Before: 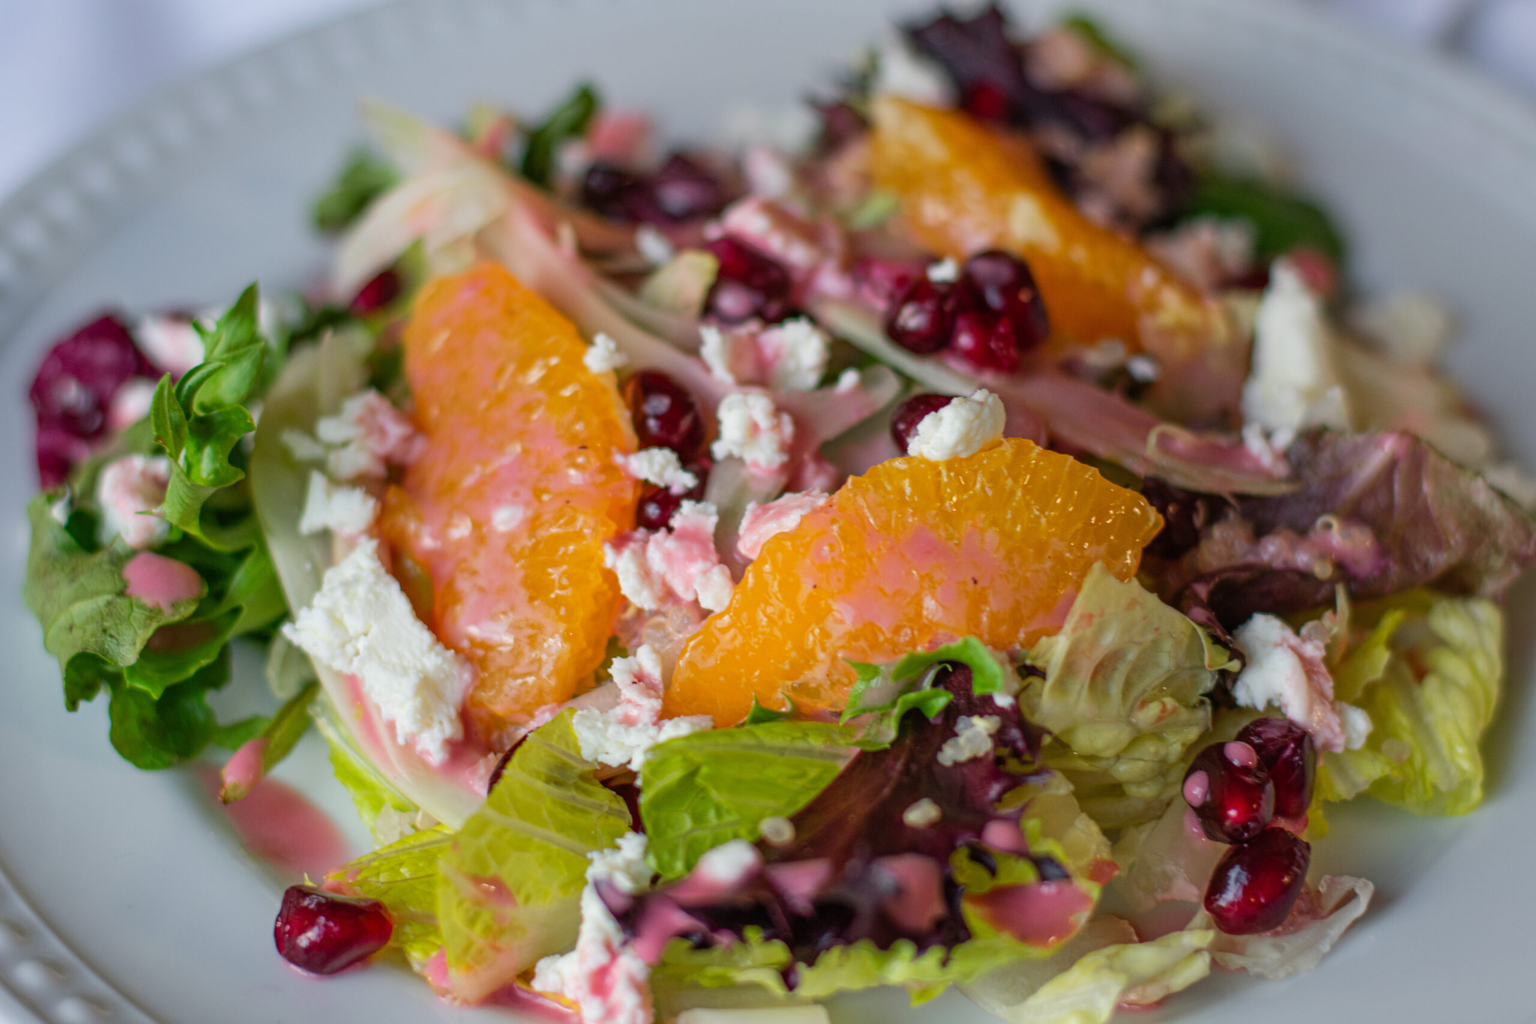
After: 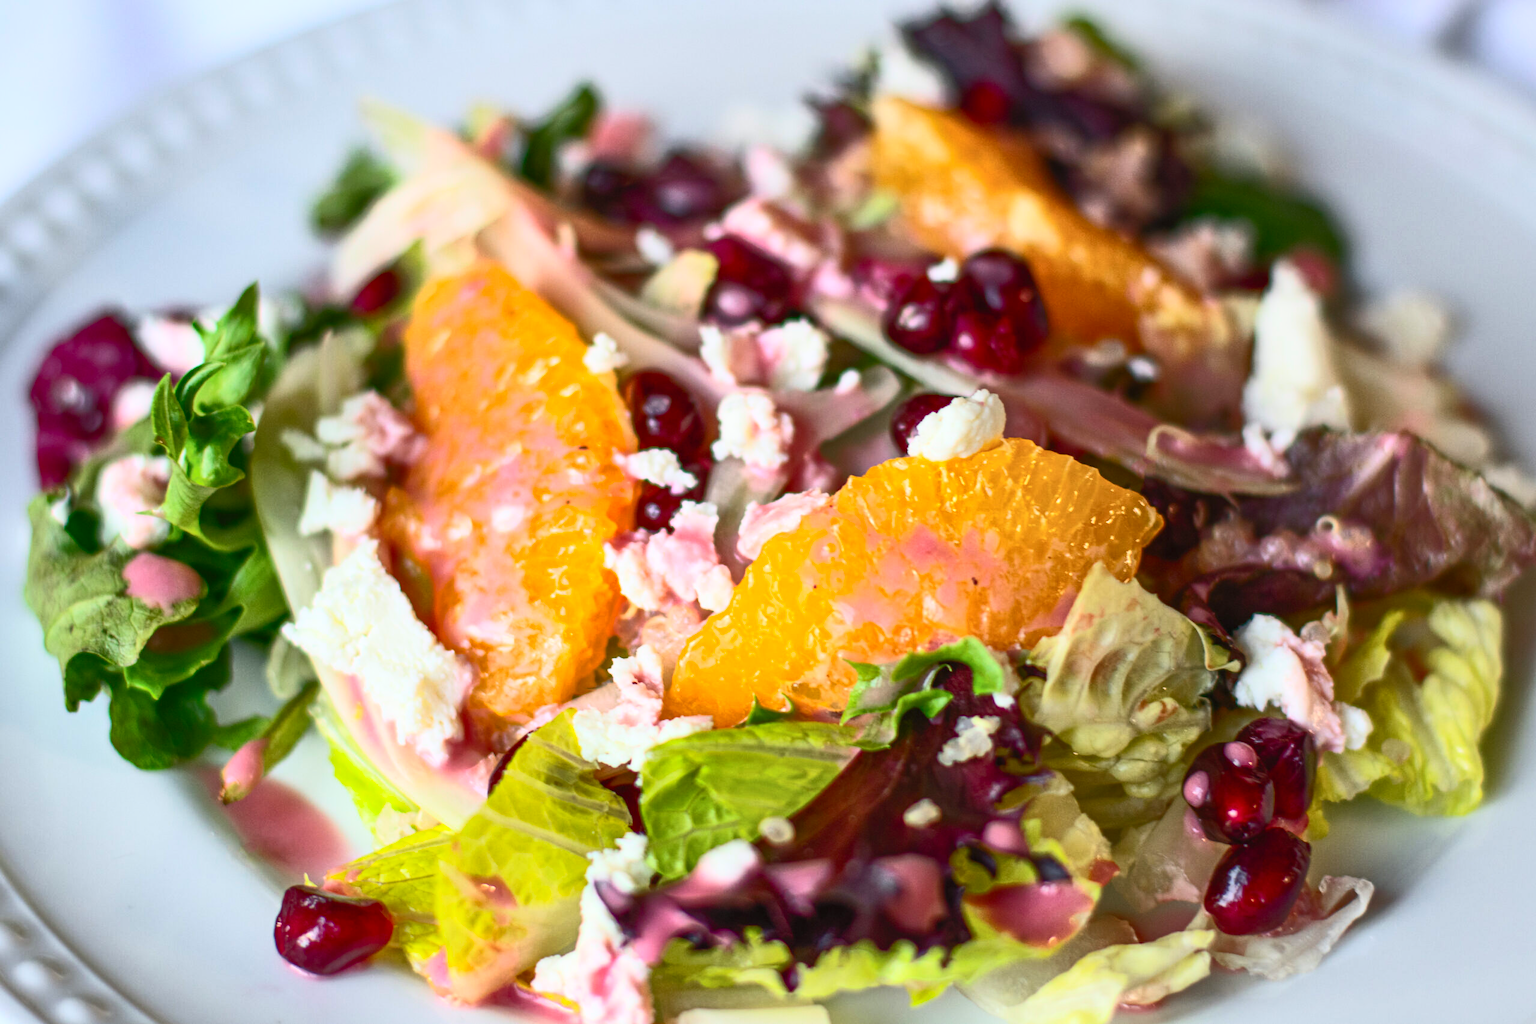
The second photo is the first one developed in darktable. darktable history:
tone equalizer: -7 EV 0.13 EV, smoothing diameter 25%, edges refinement/feathering 10, preserve details guided filter
shadows and highlights: on, module defaults
contrast brightness saturation: contrast 0.62, brightness 0.34, saturation 0.14
